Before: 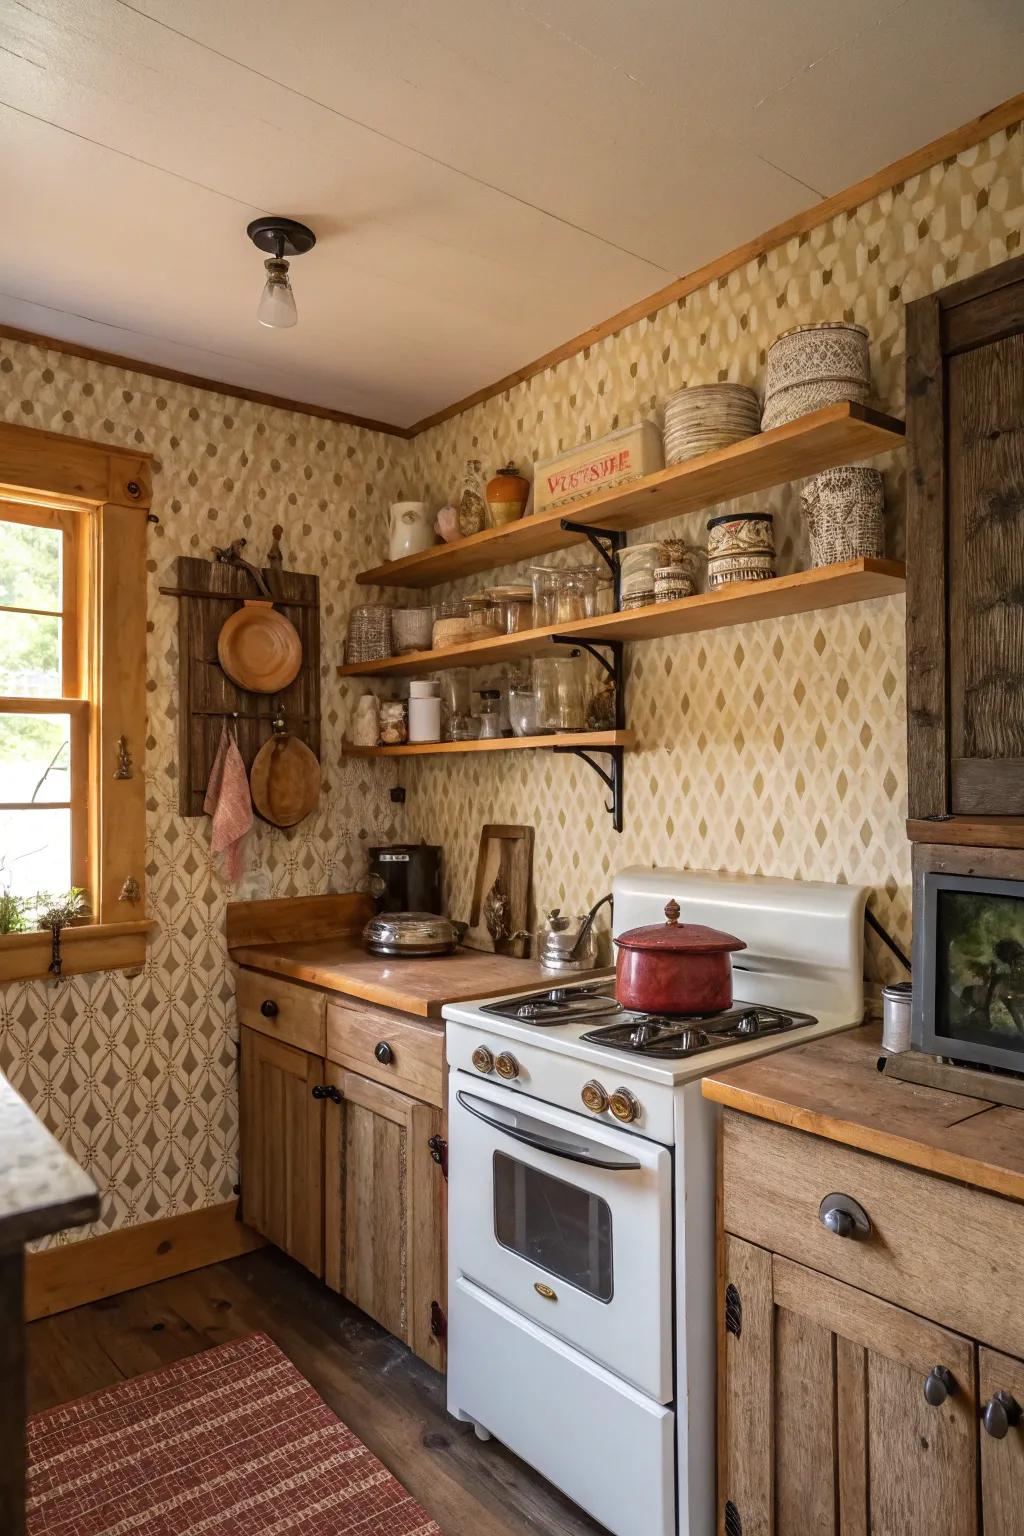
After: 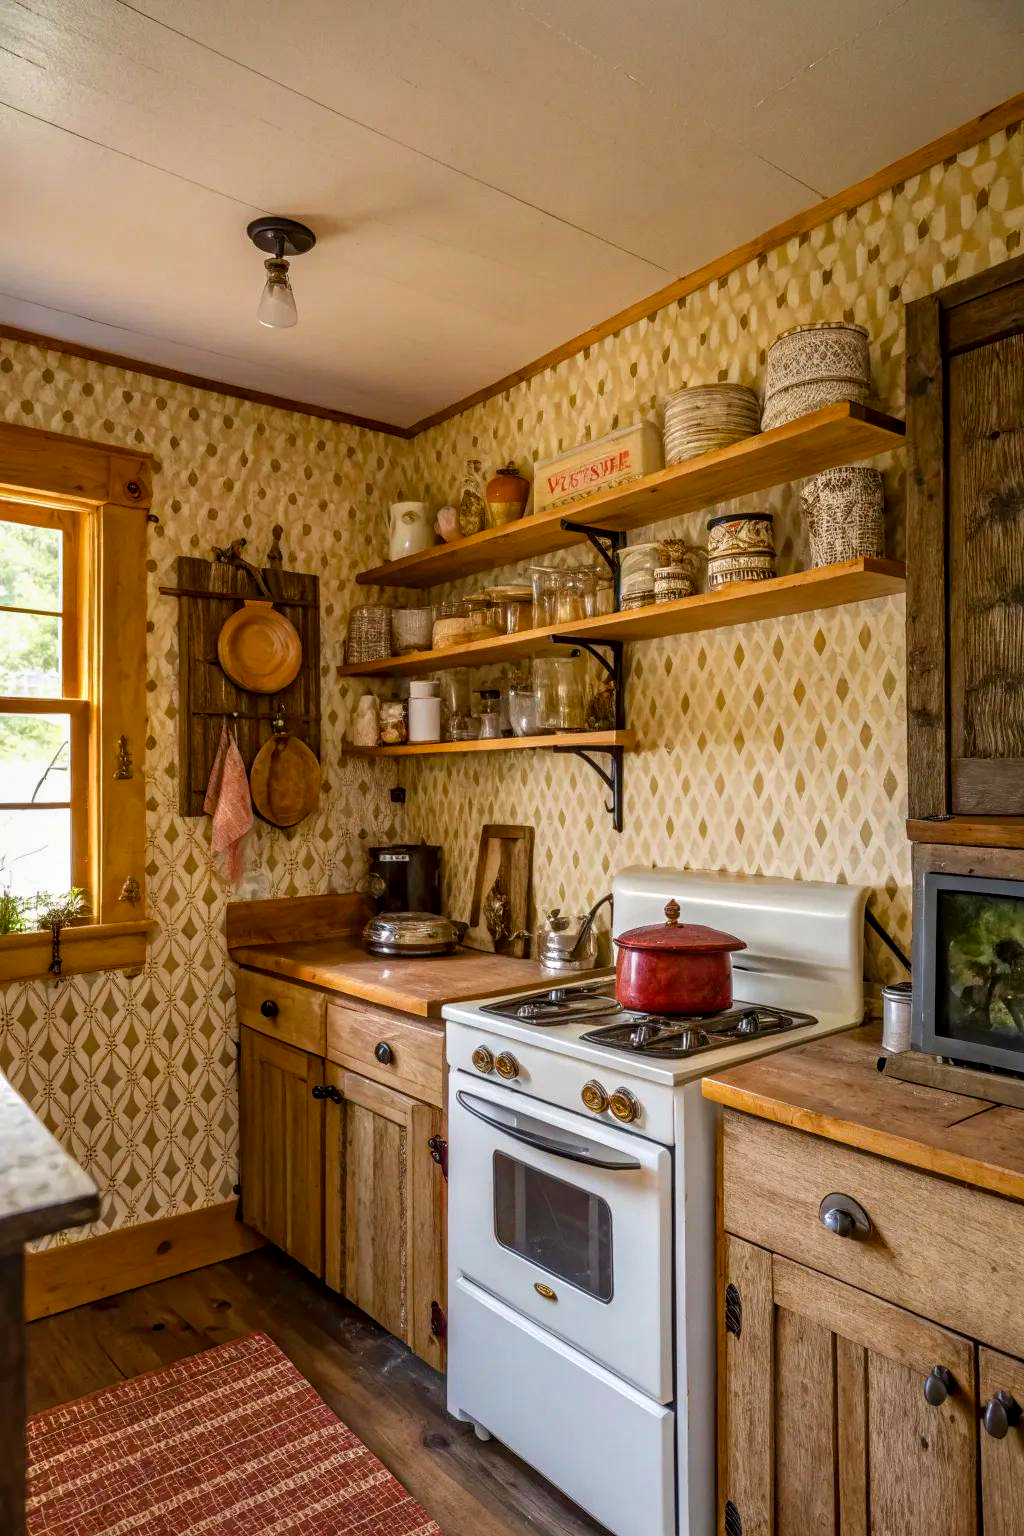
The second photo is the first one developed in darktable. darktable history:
color balance rgb: linear chroma grading › shadows -7.568%, linear chroma grading › global chroma 9.979%, perceptual saturation grading › global saturation 20%, perceptual saturation grading › highlights -25.904%, perceptual saturation grading › shadows 24.249%, global vibrance 20%
local contrast: on, module defaults
shadows and highlights: shadows 43.69, white point adjustment -1.32, soften with gaussian
